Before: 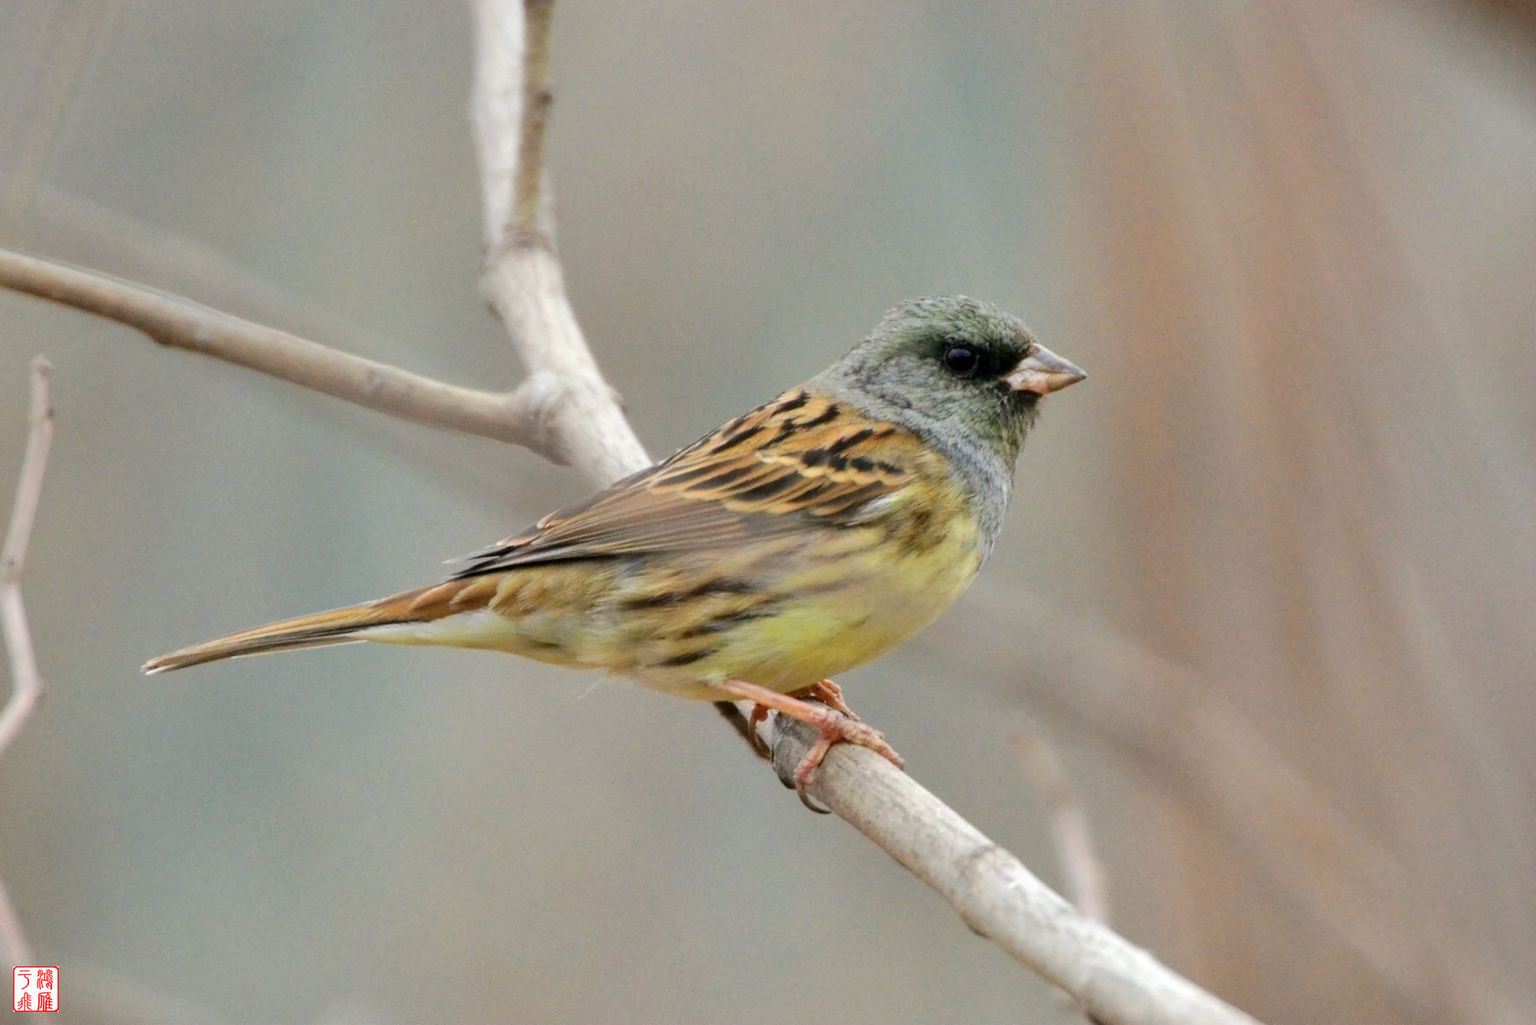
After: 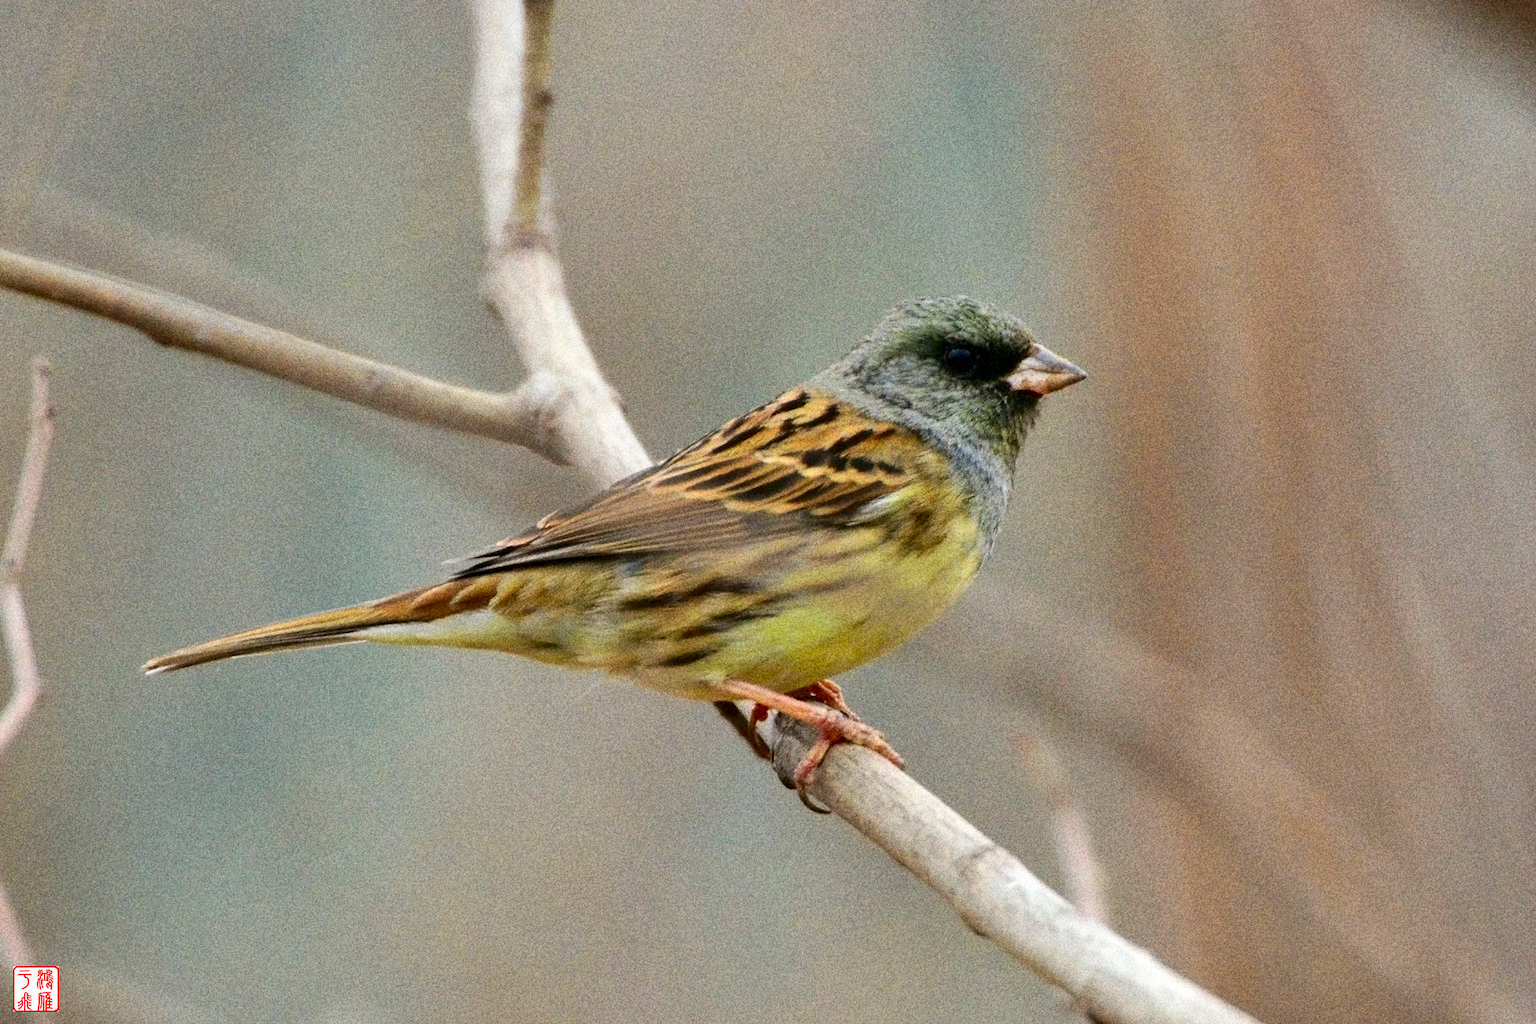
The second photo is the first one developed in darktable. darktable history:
contrast brightness saturation: contrast 0.19, brightness -0.11, saturation 0.21
velvia: strength 15%
grain: coarseness 14.49 ISO, strength 48.04%, mid-tones bias 35%
